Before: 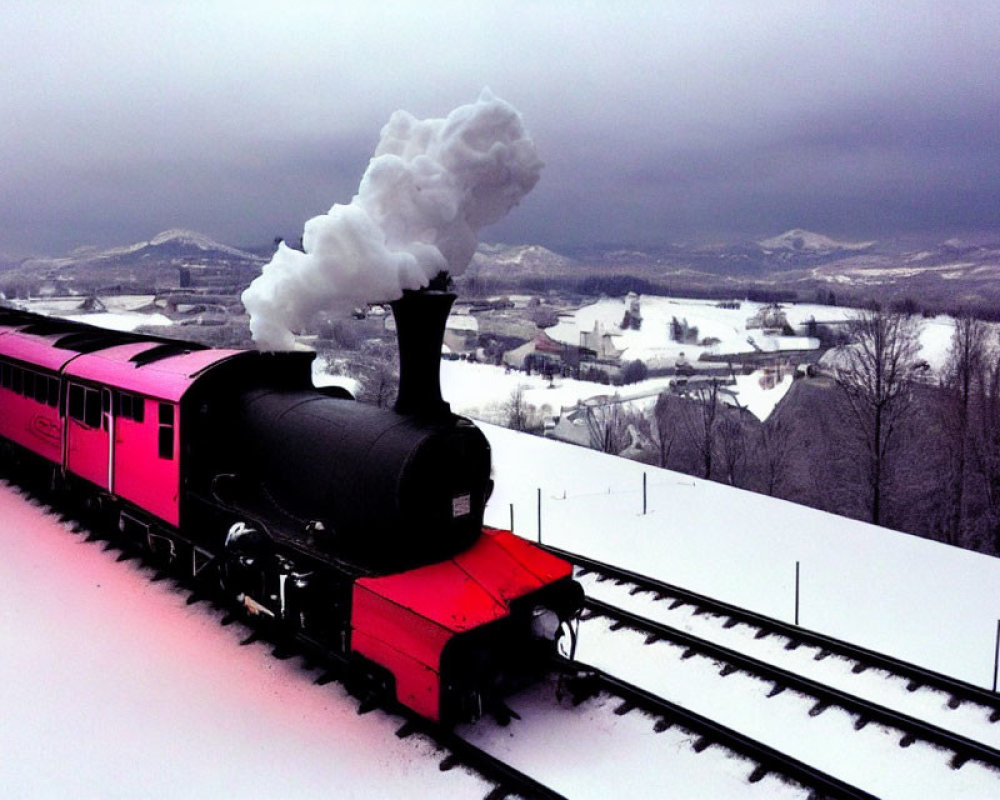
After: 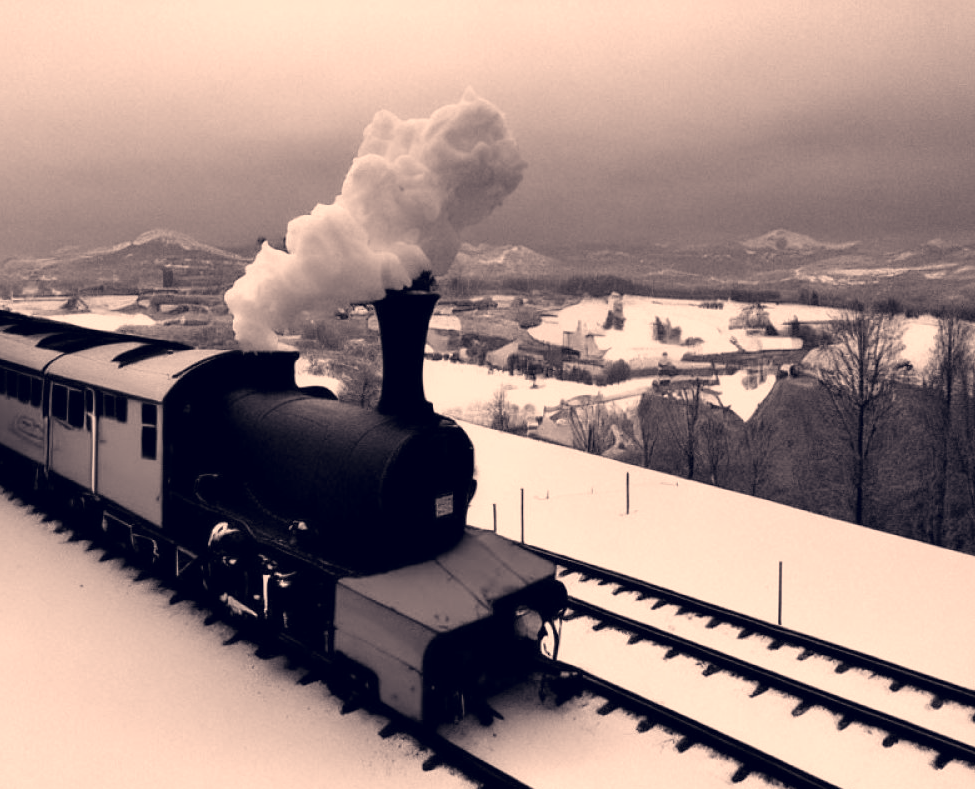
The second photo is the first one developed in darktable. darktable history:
color calibration: output gray [0.21, 0.42, 0.37, 0], gray › normalize channels true, illuminant same as pipeline (D50), adaptation XYZ, x 0.346, y 0.359, gamut compression 0
crop and rotate: left 1.774%, right 0.633%, bottom 1.28%
color correction: highlights a* 19.59, highlights b* 27.49, shadows a* 3.46, shadows b* -17.28, saturation 0.73
